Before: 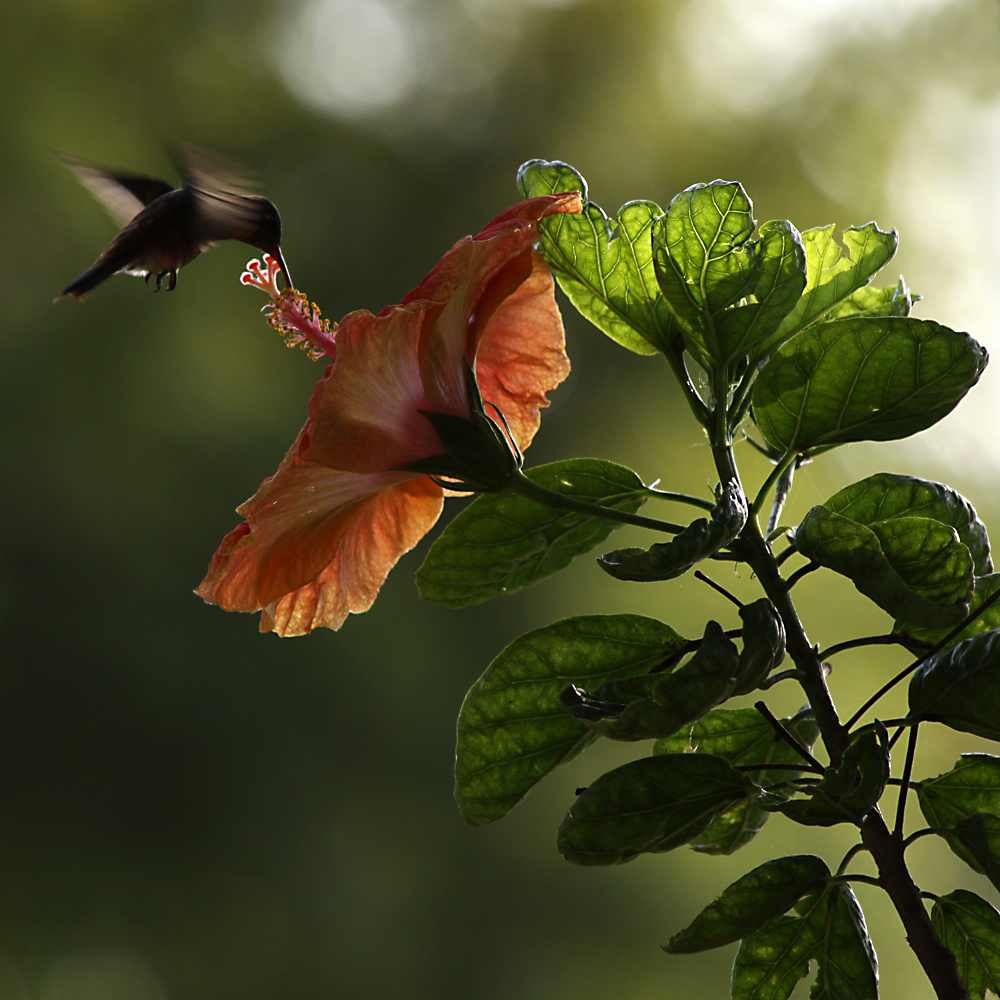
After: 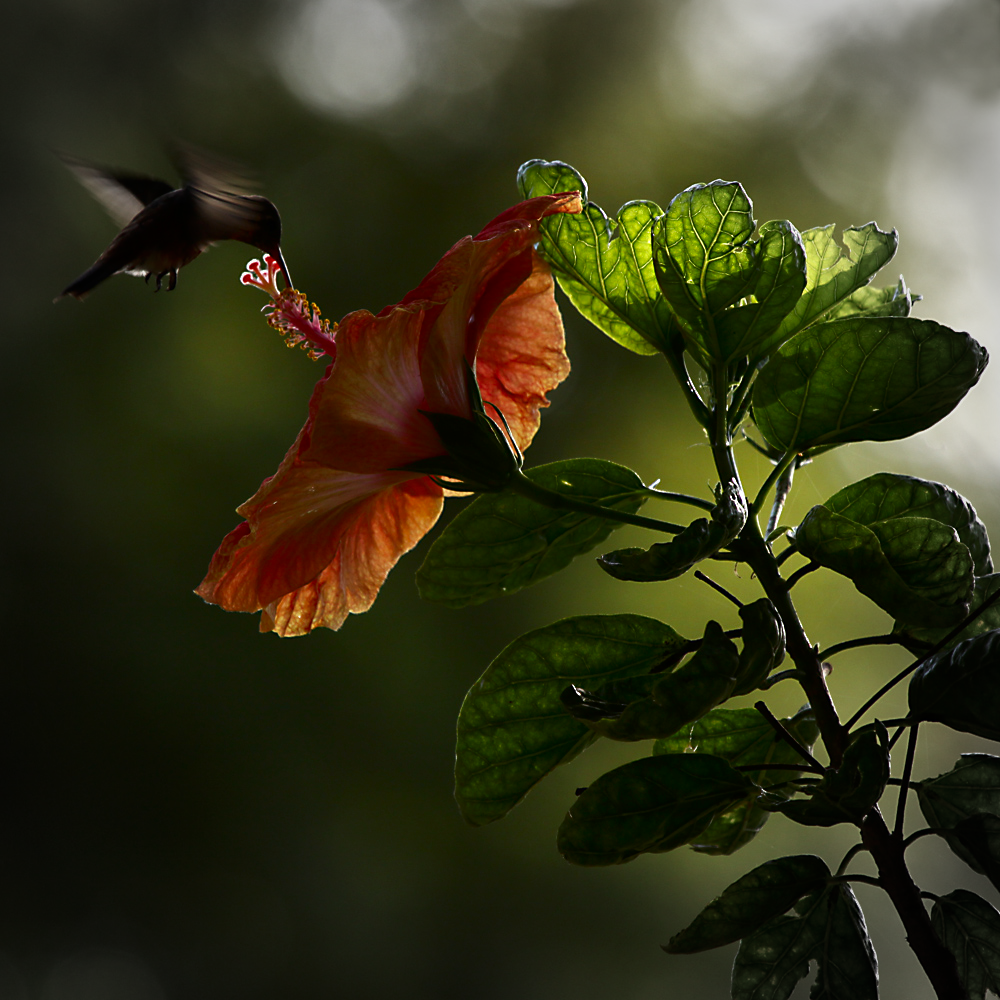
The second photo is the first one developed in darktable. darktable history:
contrast brightness saturation: contrast 0.07, brightness -0.13, saturation 0.06
vignetting: fall-off start 67.15%, brightness -0.442, saturation -0.691, width/height ratio 1.011, unbound false
